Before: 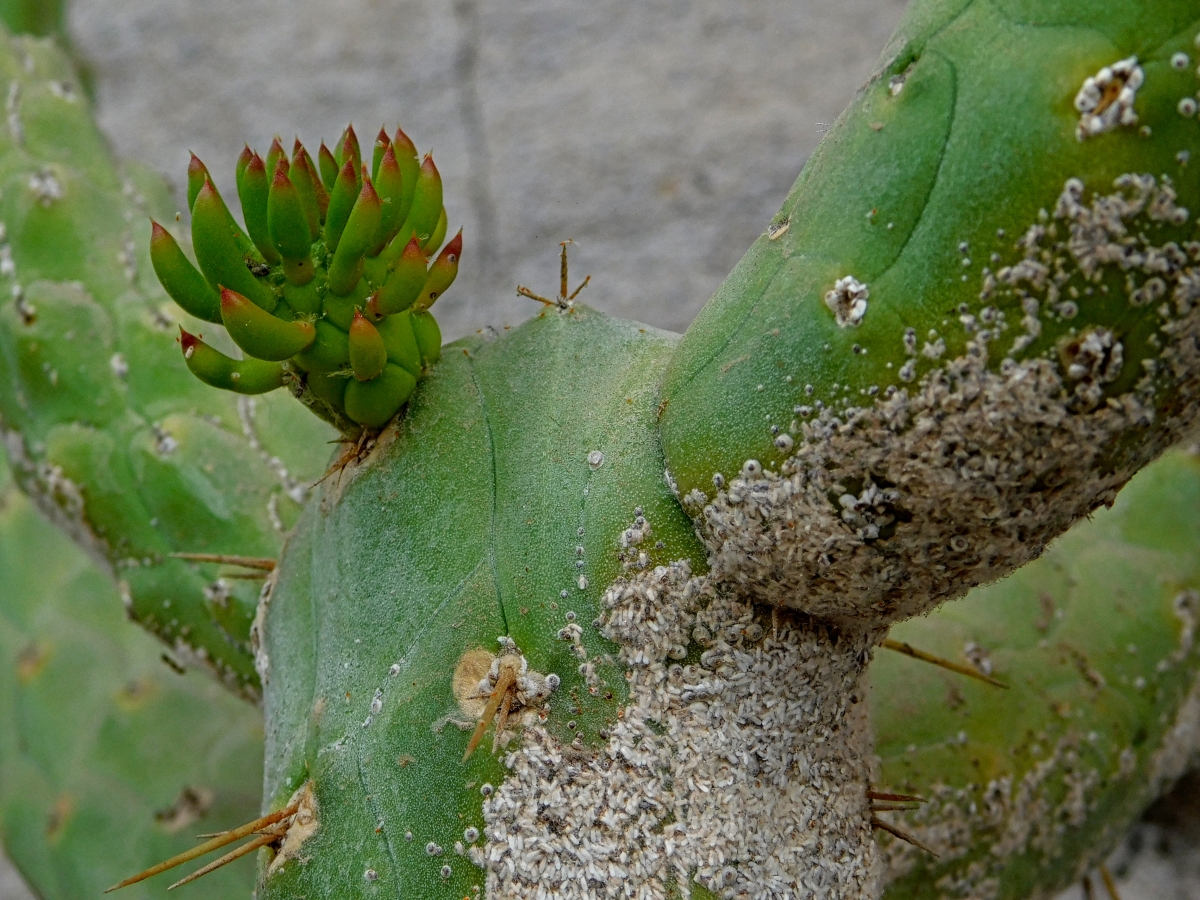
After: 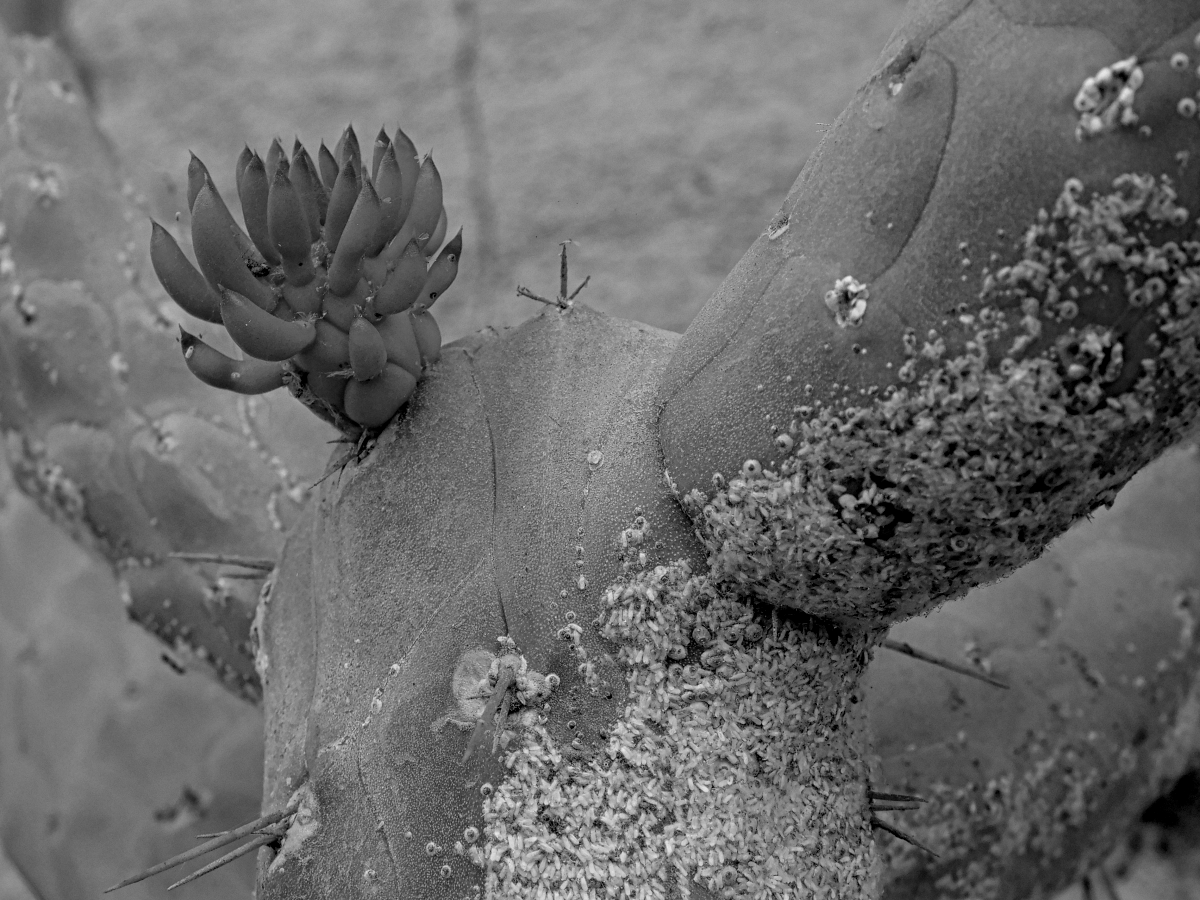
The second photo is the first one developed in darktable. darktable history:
monochrome: on, module defaults
exposure: black level correction 0.005, exposure 0.001 EV, compensate highlight preservation false
